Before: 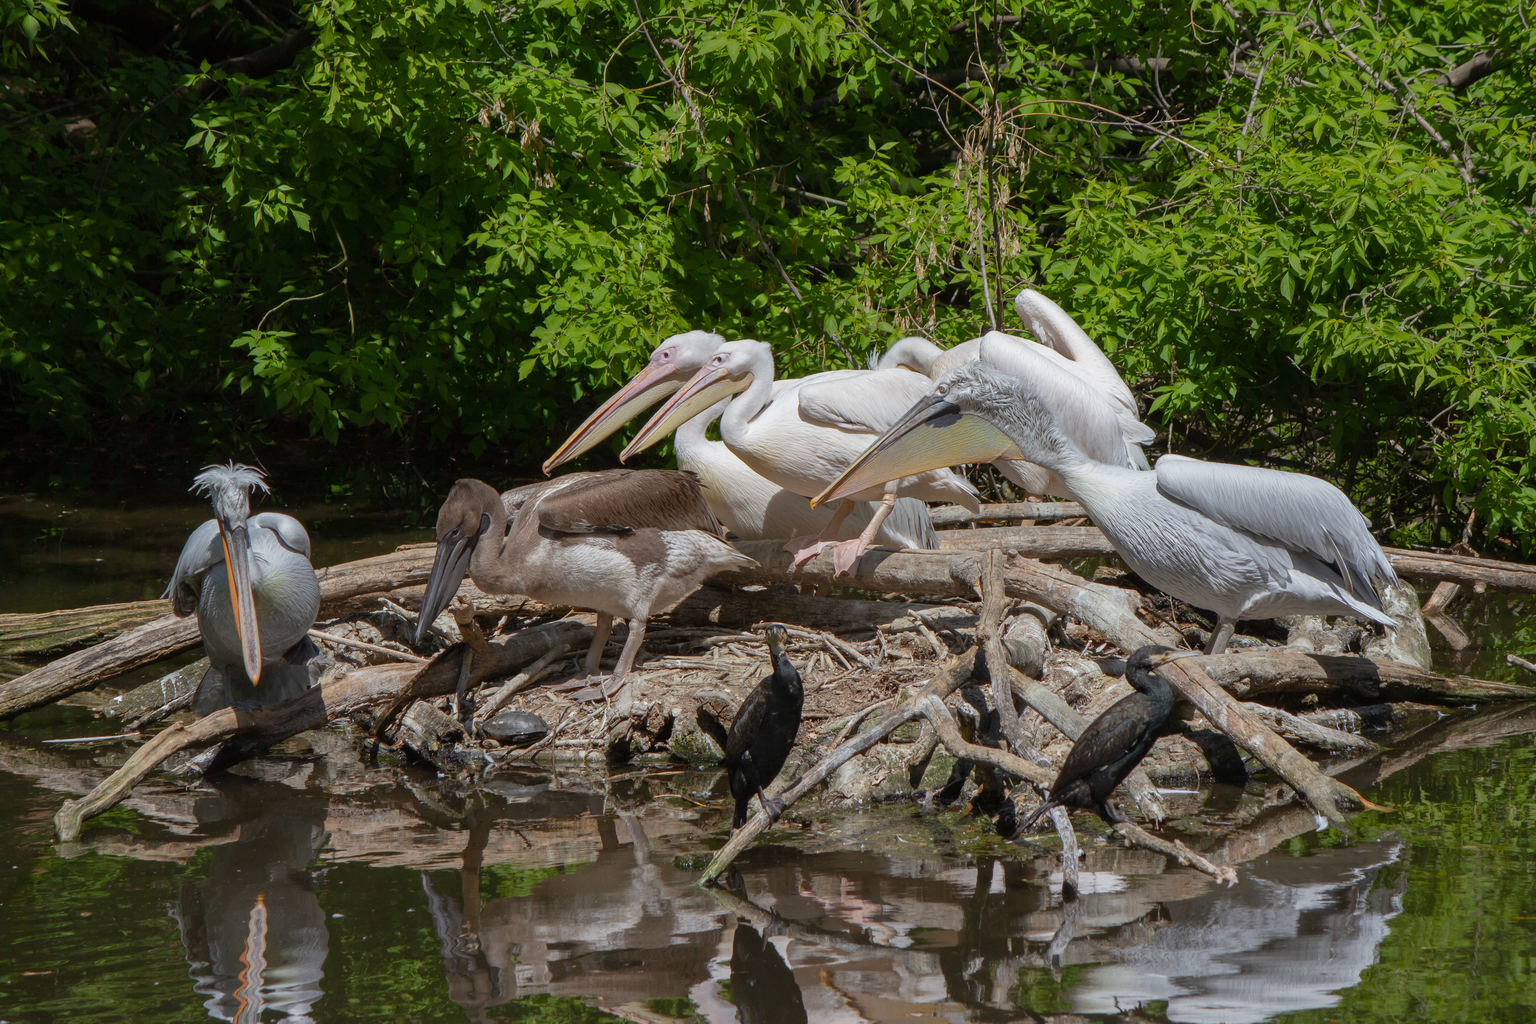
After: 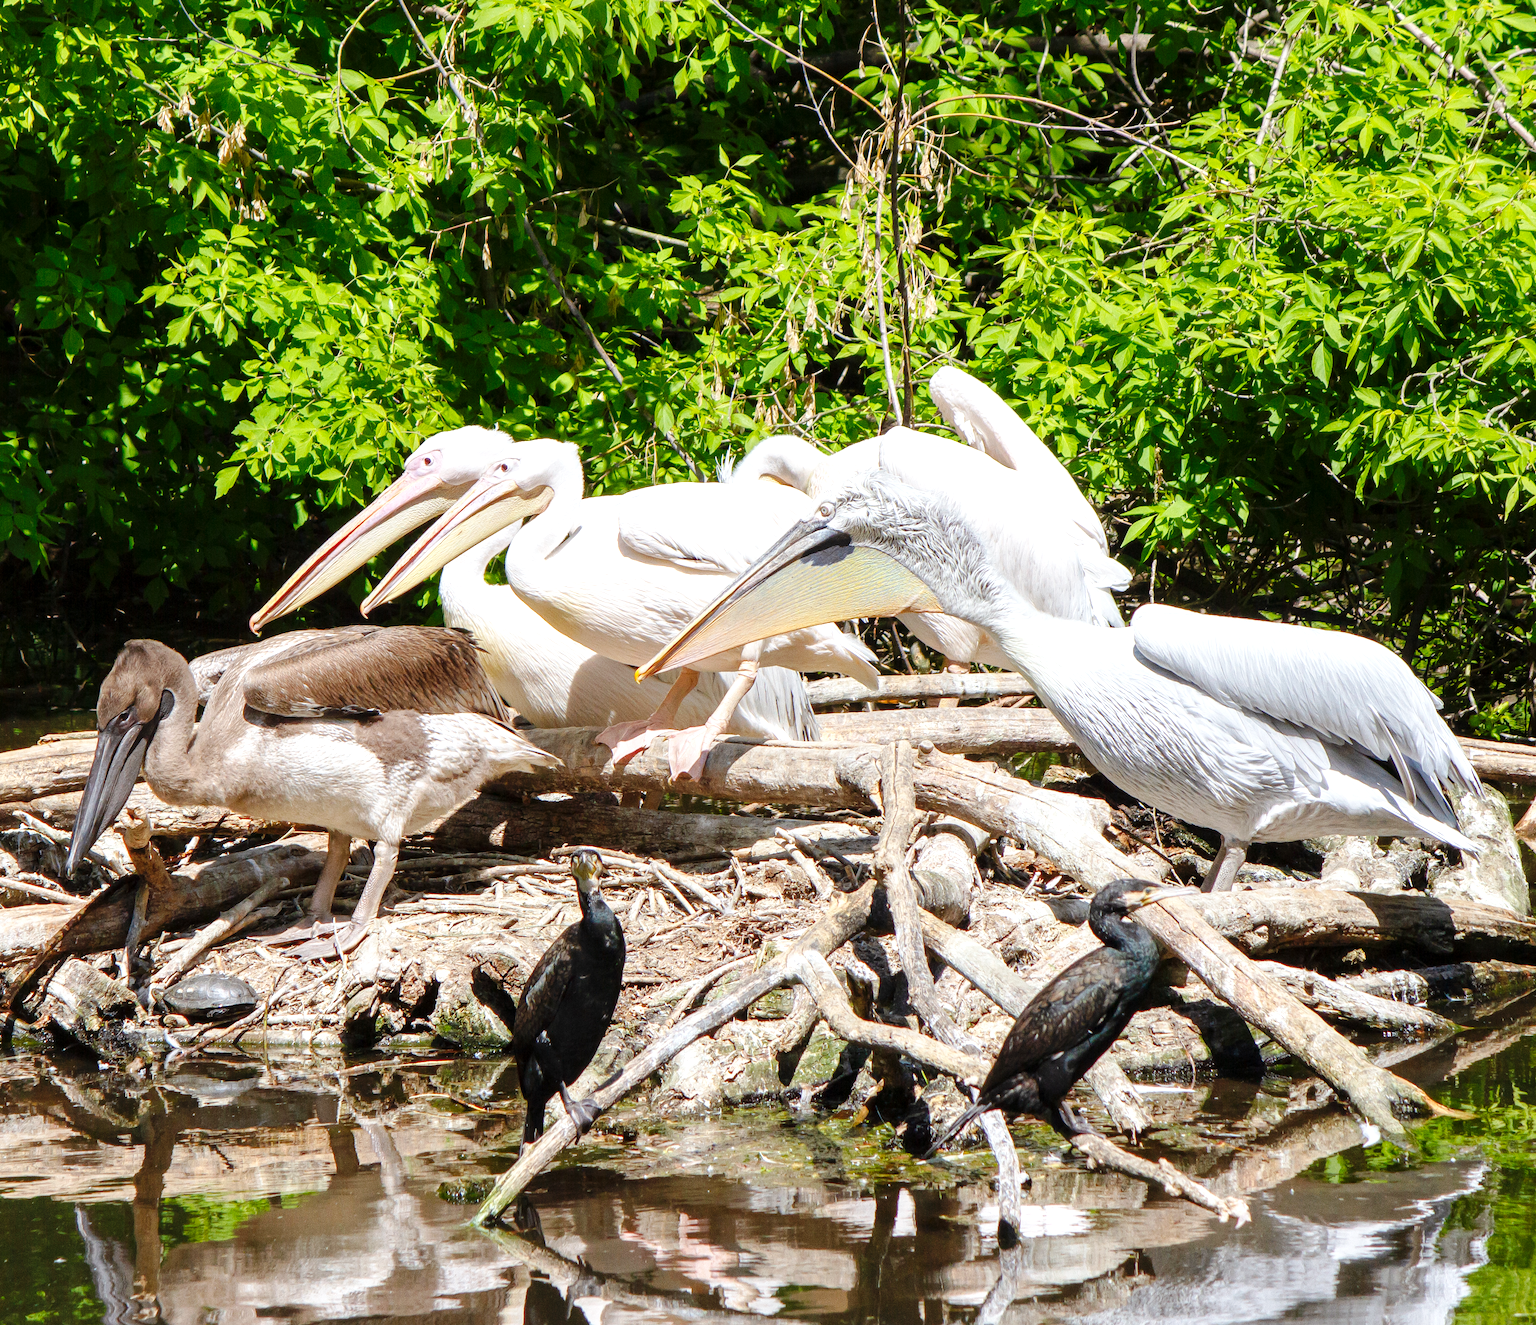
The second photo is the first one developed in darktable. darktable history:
crop and rotate: left 24.053%, top 3.409%, right 6.447%, bottom 6.66%
exposure: black level correction 0, exposure 0.949 EV, compensate highlight preservation false
base curve: curves: ch0 [(0, 0) (0.036, 0.025) (0.121, 0.166) (0.206, 0.329) (0.605, 0.79) (1, 1)], preserve colors none
local contrast: highlights 104%, shadows 103%, detail 120%, midtone range 0.2
